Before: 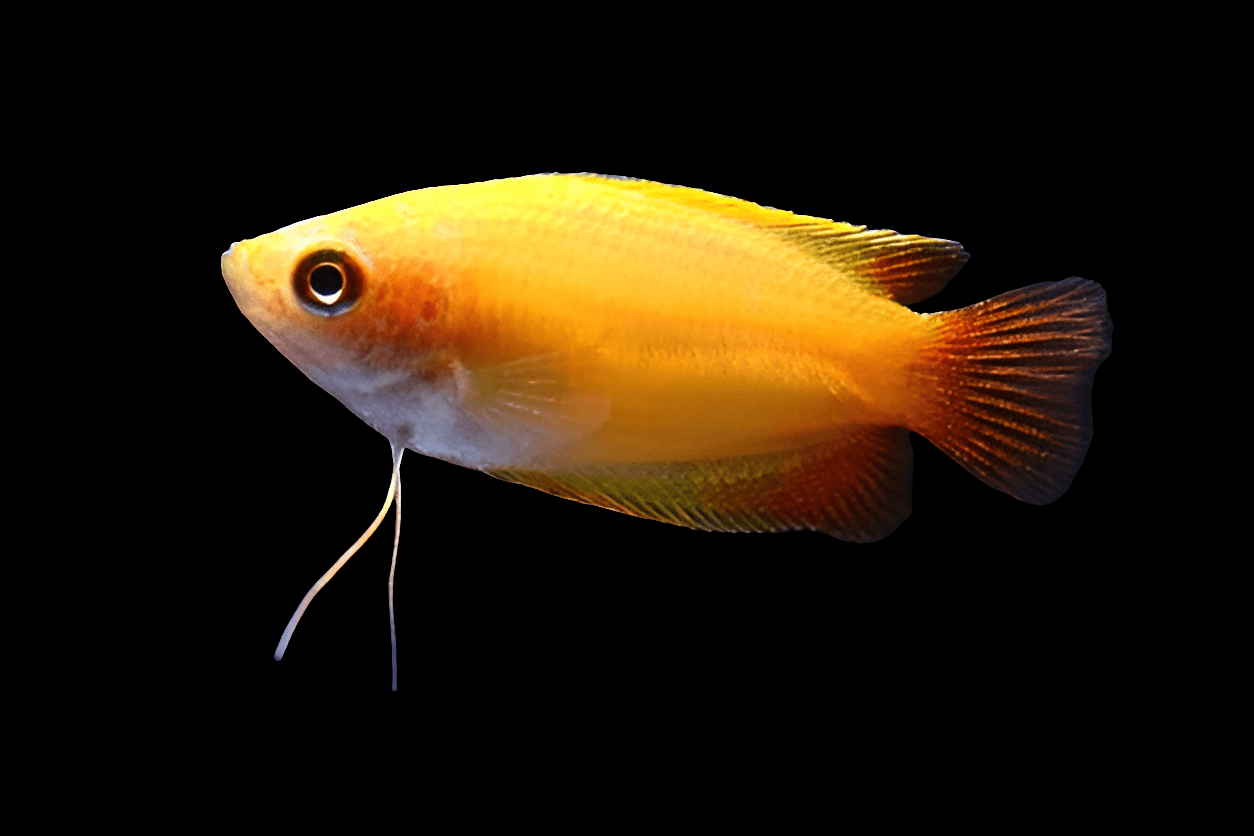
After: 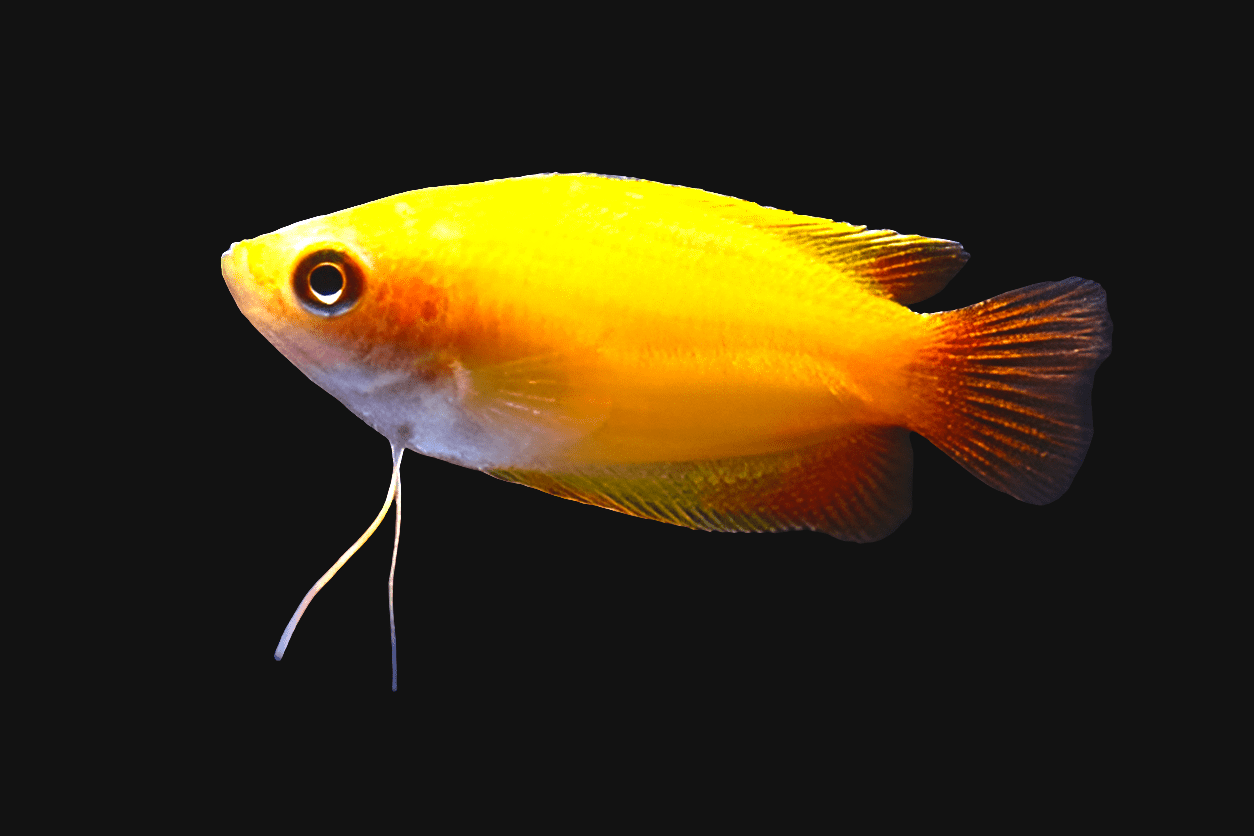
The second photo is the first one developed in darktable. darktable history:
color balance rgb: global offset › luminance 0.497%, global offset › hue 168.62°, perceptual saturation grading › global saturation 19.722%, perceptual brilliance grading › global brilliance 17.319%
